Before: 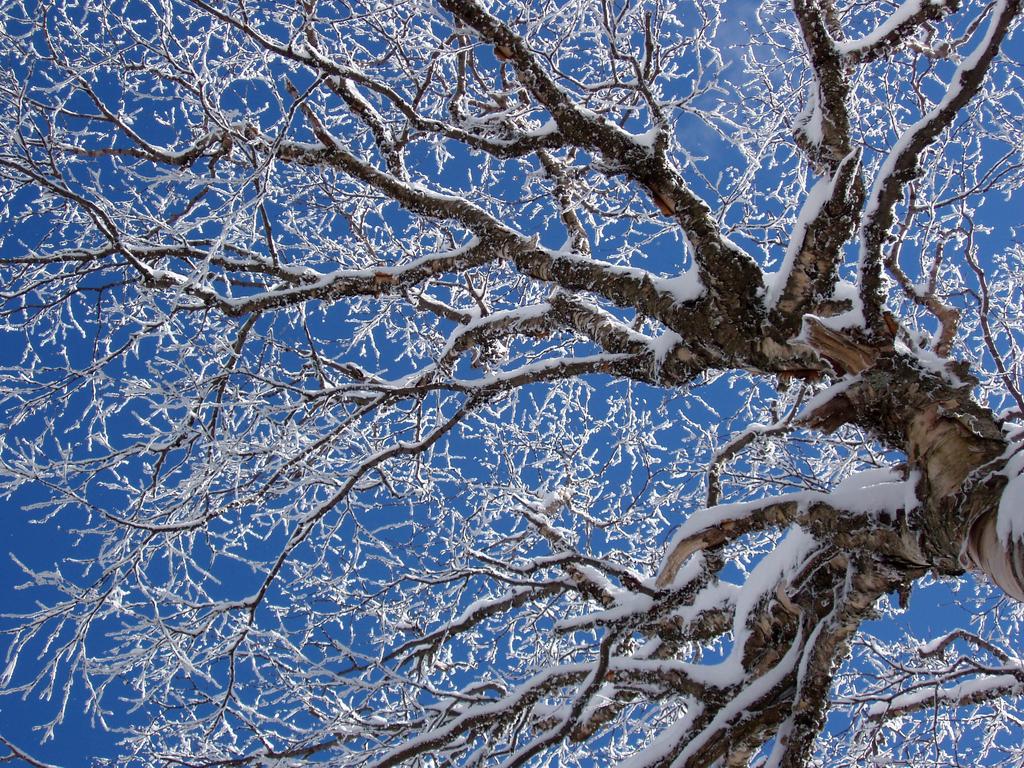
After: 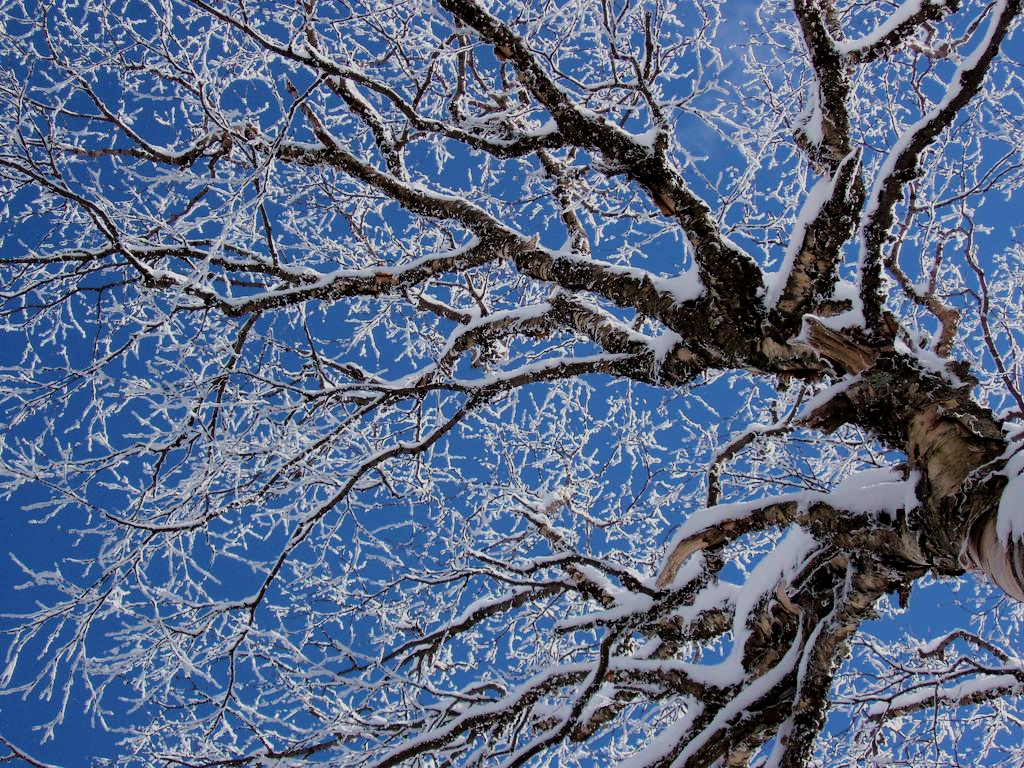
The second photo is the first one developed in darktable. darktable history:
velvia: on, module defaults
filmic rgb: middle gray luminance 28.93%, black relative exposure -10.34 EV, white relative exposure 5.5 EV, target black luminance 0%, hardness 3.95, latitude 1.3%, contrast 1.119, highlights saturation mix 5.41%, shadows ↔ highlights balance 15.78%
